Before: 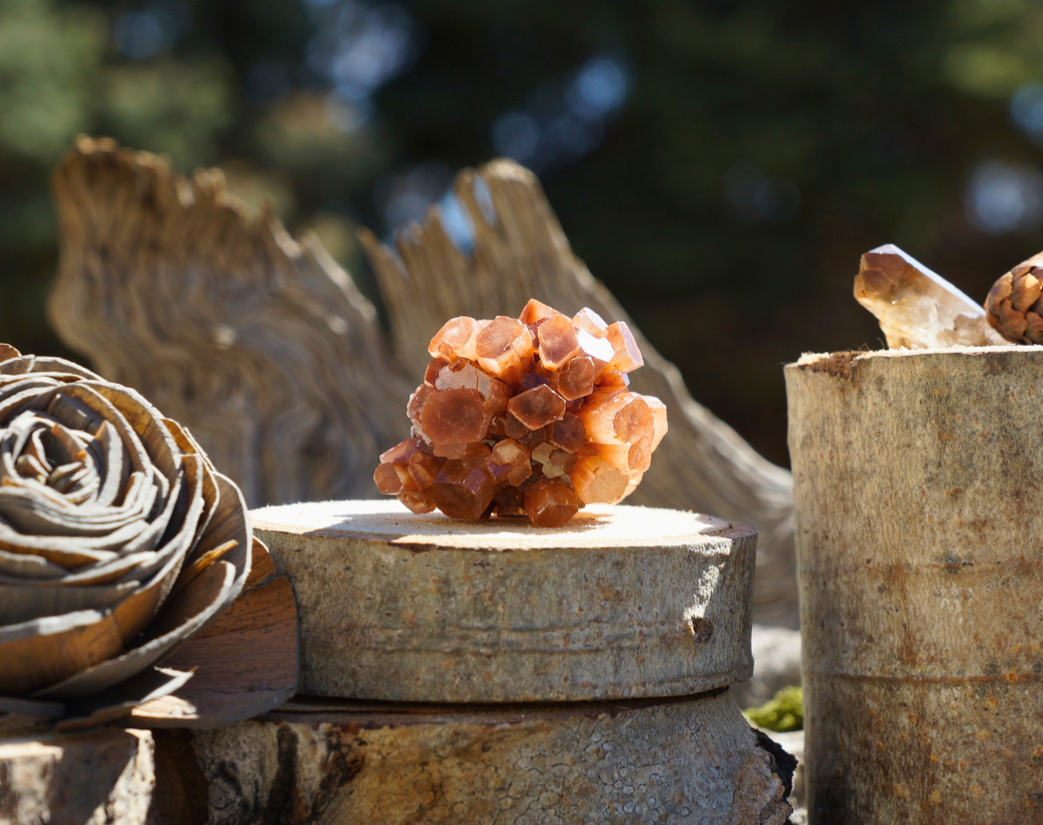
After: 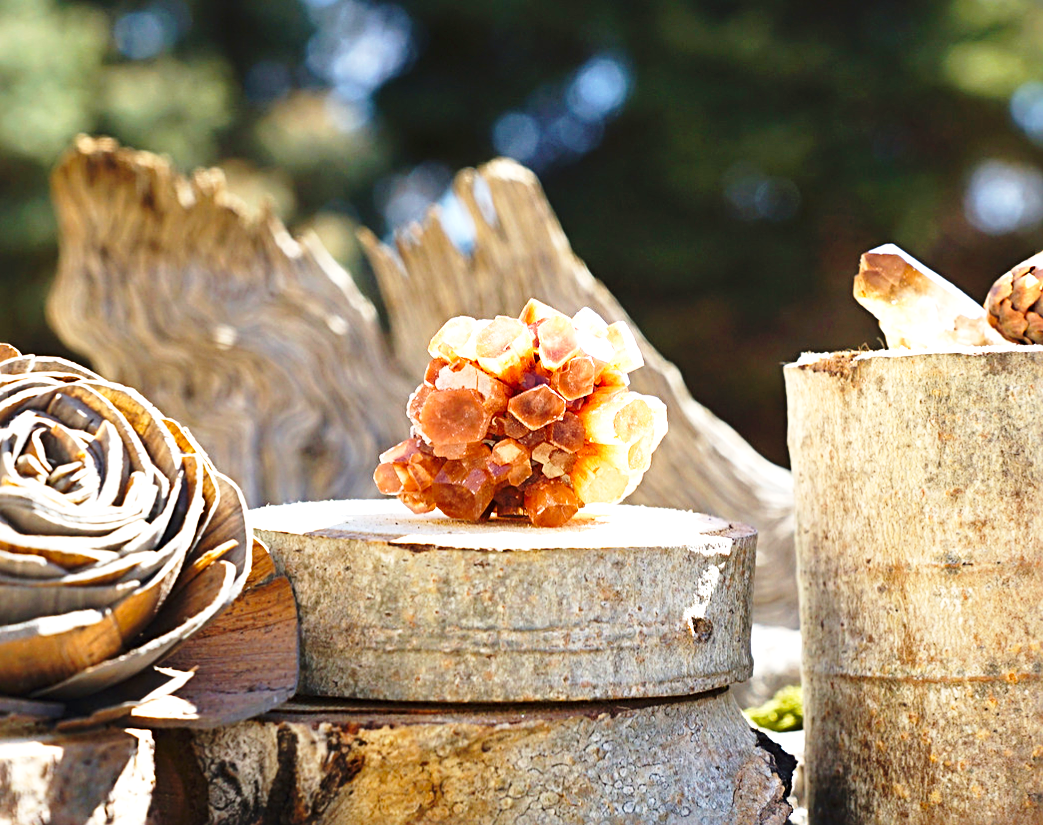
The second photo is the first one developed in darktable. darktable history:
base curve: curves: ch0 [(0, 0) (0.028, 0.03) (0.121, 0.232) (0.46, 0.748) (0.859, 0.968) (1, 1)], preserve colors none
sharpen: radius 3.123
exposure: black level correction 0, exposure 0.948 EV, compensate exposure bias true, compensate highlight preservation false
